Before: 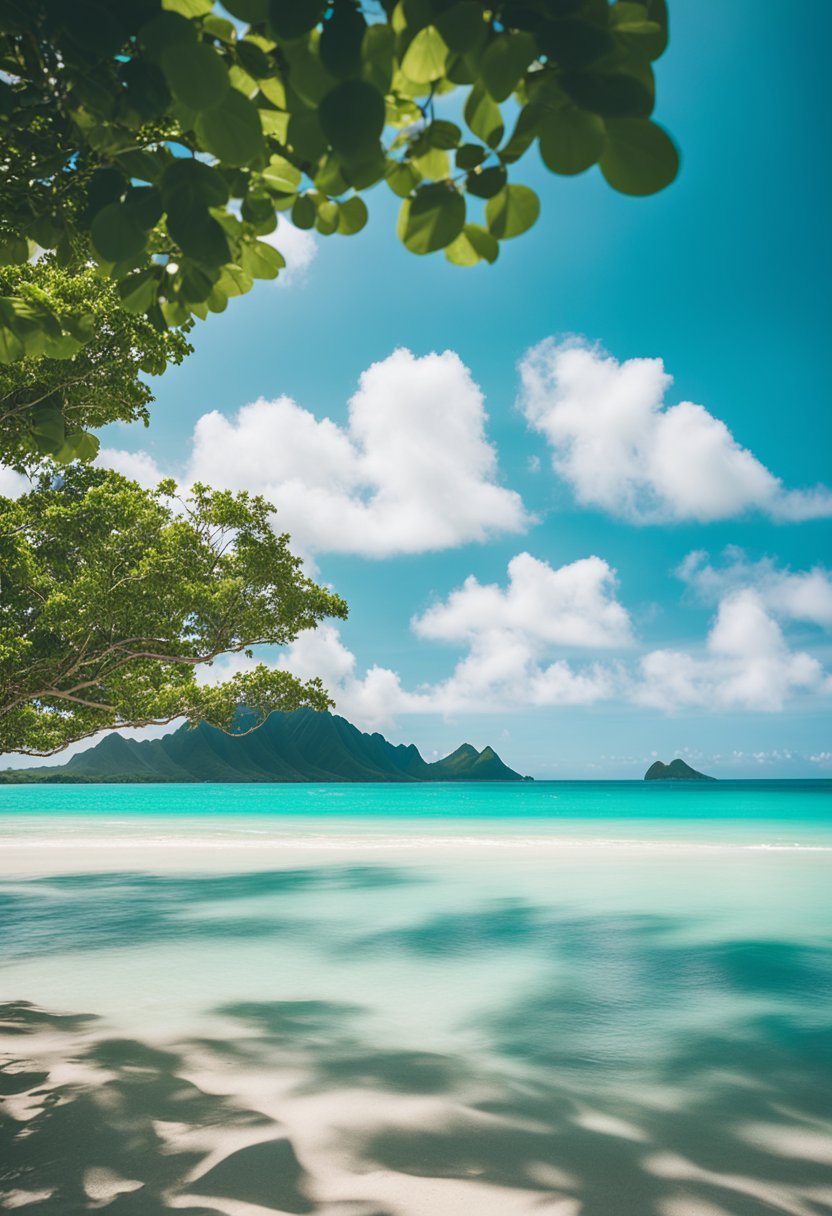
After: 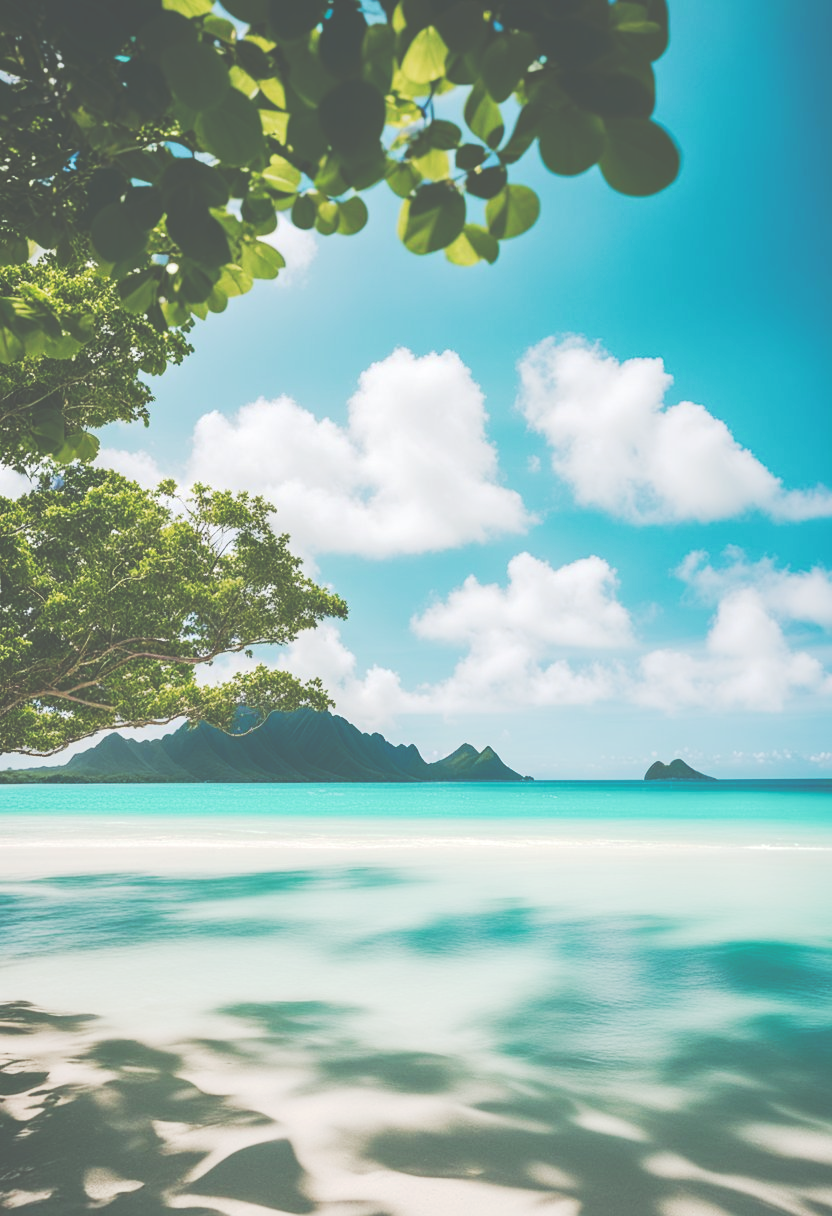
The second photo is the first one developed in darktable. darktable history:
levels: levels [0.016, 0.492, 0.969]
tone curve: curves: ch0 [(0, 0) (0.003, 0.301) (0.011, 0.302) (0.025, 0.307) (0.044, 0.313) (0.069, 0.316) (0.1, 0.322) (0.136, 0.325) (0.177, 0.341) (0.224, 0.358) (0.277, 0.386) (0.335, 0.429) (0.399, 0.486) (0.468, 0.556) (0.543, 0.644) (0.623, 0.728) (0.709, 0.796) (0.801, 0.854) (0.898, 0.908) (1, 1)], preserve colors none
